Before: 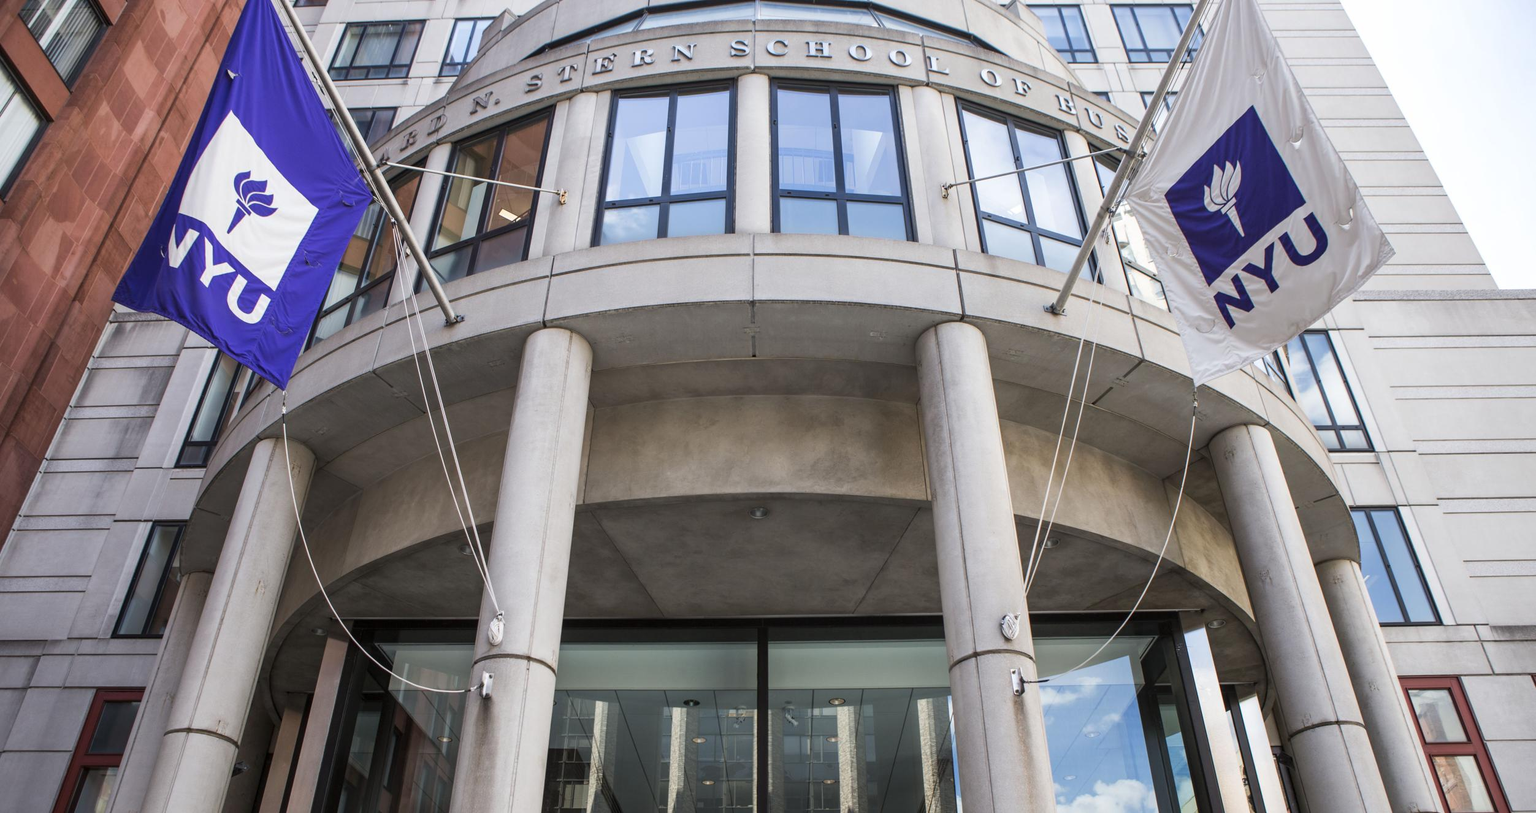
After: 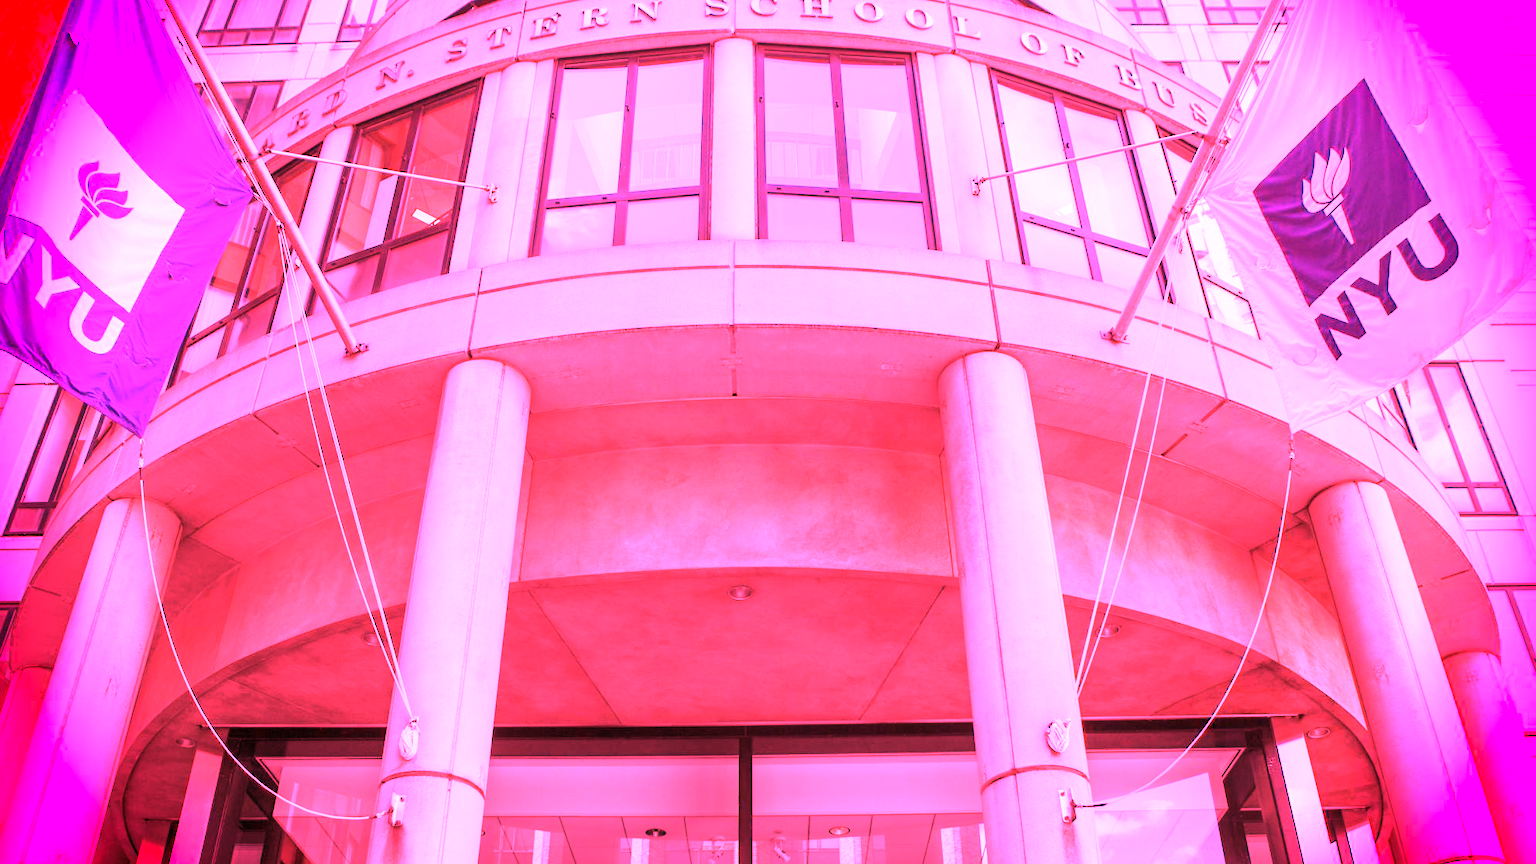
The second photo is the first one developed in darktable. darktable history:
crop: left 11.225%, top 5.381%, right 9.565%, bottom 10.314%
white balance: red 4.26, blue 1.802
vignetting: fall-off start 88.53%, fall-off radius 44.2%, saturation 0.376, width/height ratio 1.161
